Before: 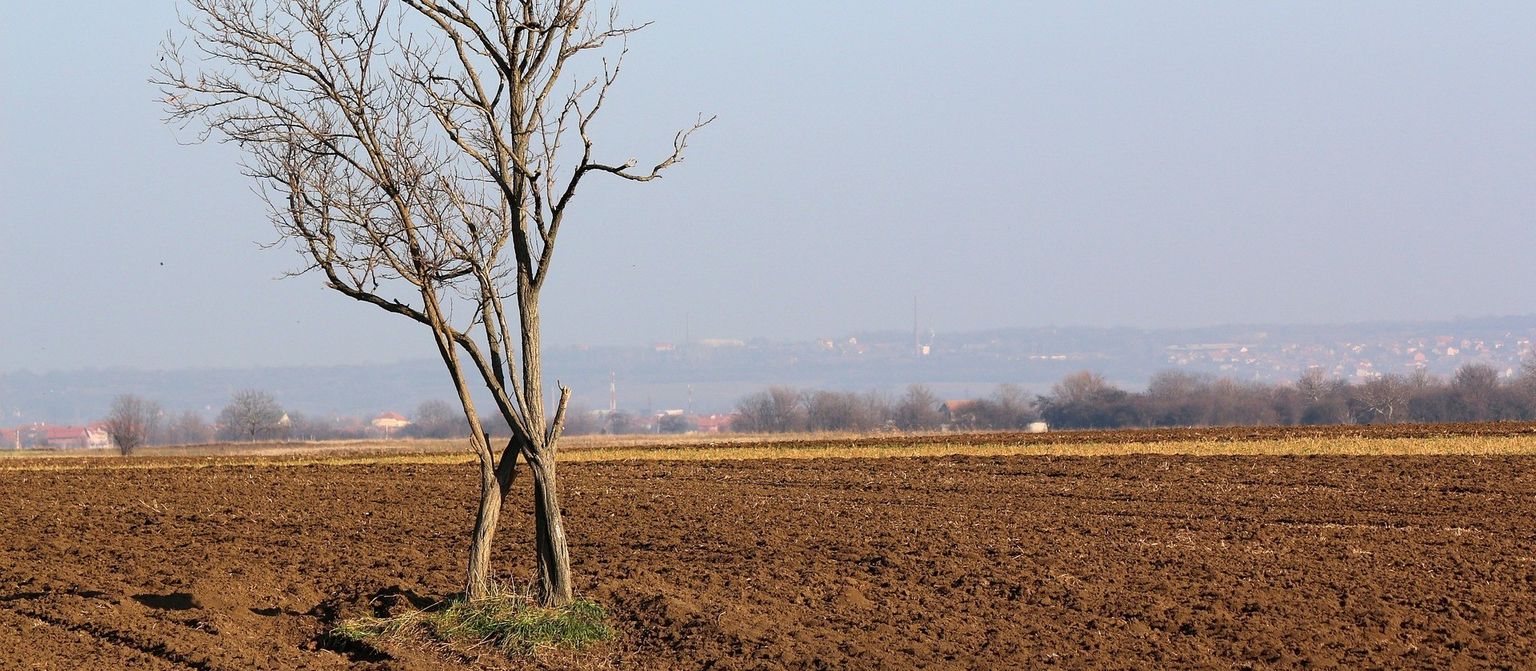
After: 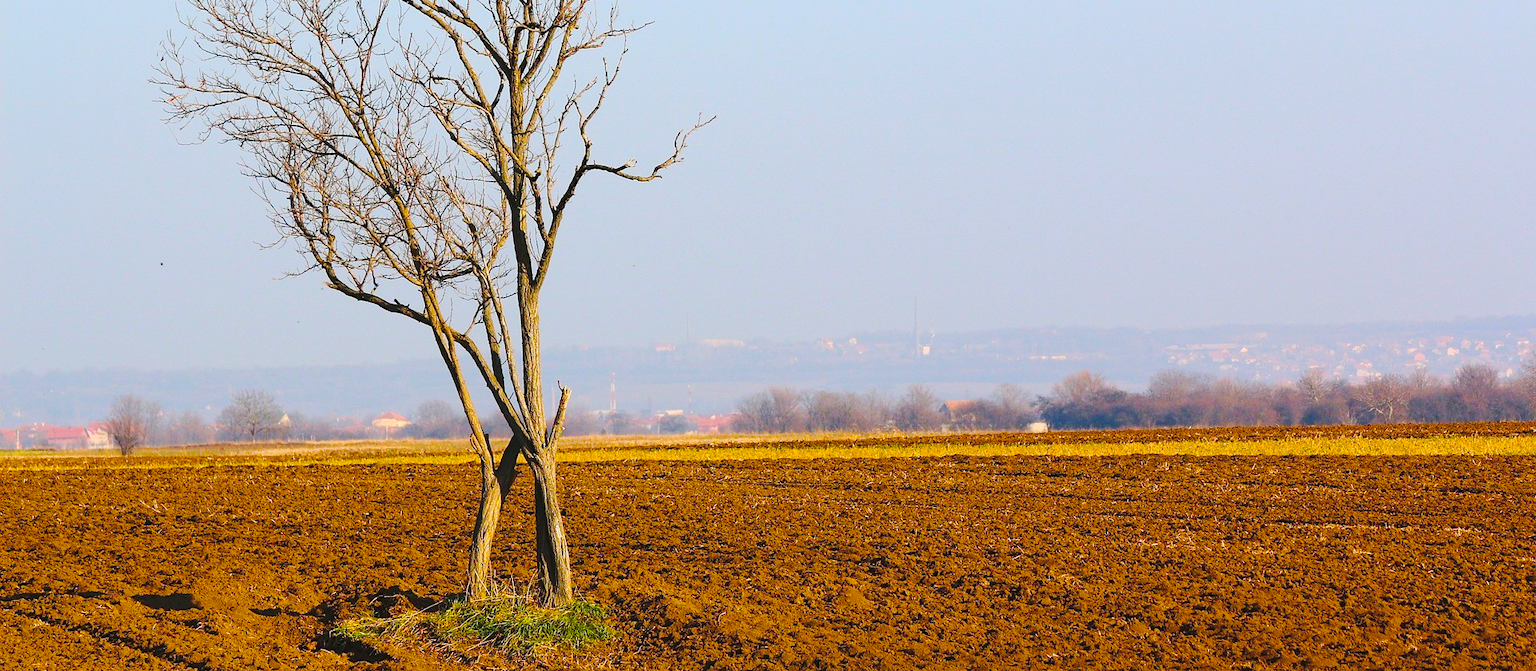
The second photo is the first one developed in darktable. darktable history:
color balance rgb: linear chroma grading › global chroma 23.15%, perceptual saturation grading › global saturation 28.7%, perceptual saturation grading › mid-tones 12.04%, perceptual saturation grading › shadows 10.19%, global vibrance 22.22%
tone curve: curves: ch0 [(0, 0) (0.003, 0.06) (0.011, 0.071) (0.025, 0.085) (0.044, 0.104) (0.069, 0.123) (0.1, 0.146) (0.136, 0.167) (0.177, 0.205) (0.224, 0.248) (0.277, 0.309) (0.335, 0.384) (0.399, 0.467) (0.468, 0.553) (0.543, 0.633) (0.623, 0.698) (0.709, 0.769) (0.801, 0.841) (0.898, 0.912) (1, 1)], preserve colors none
